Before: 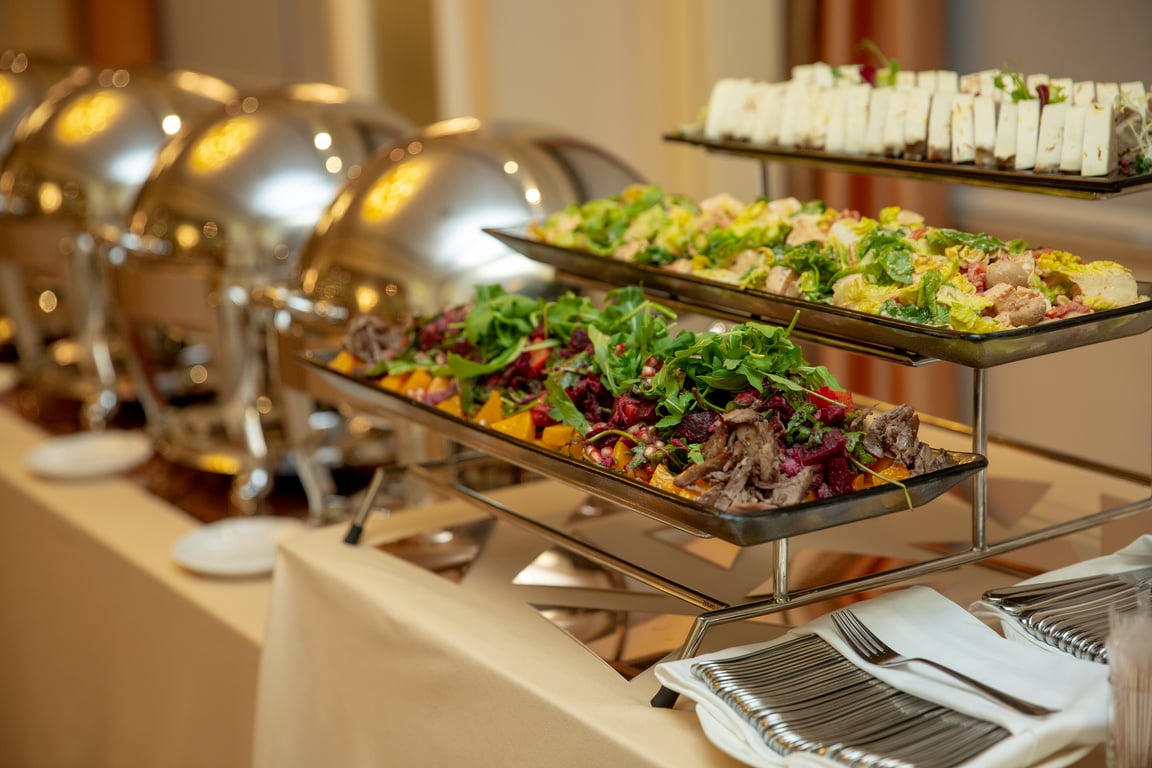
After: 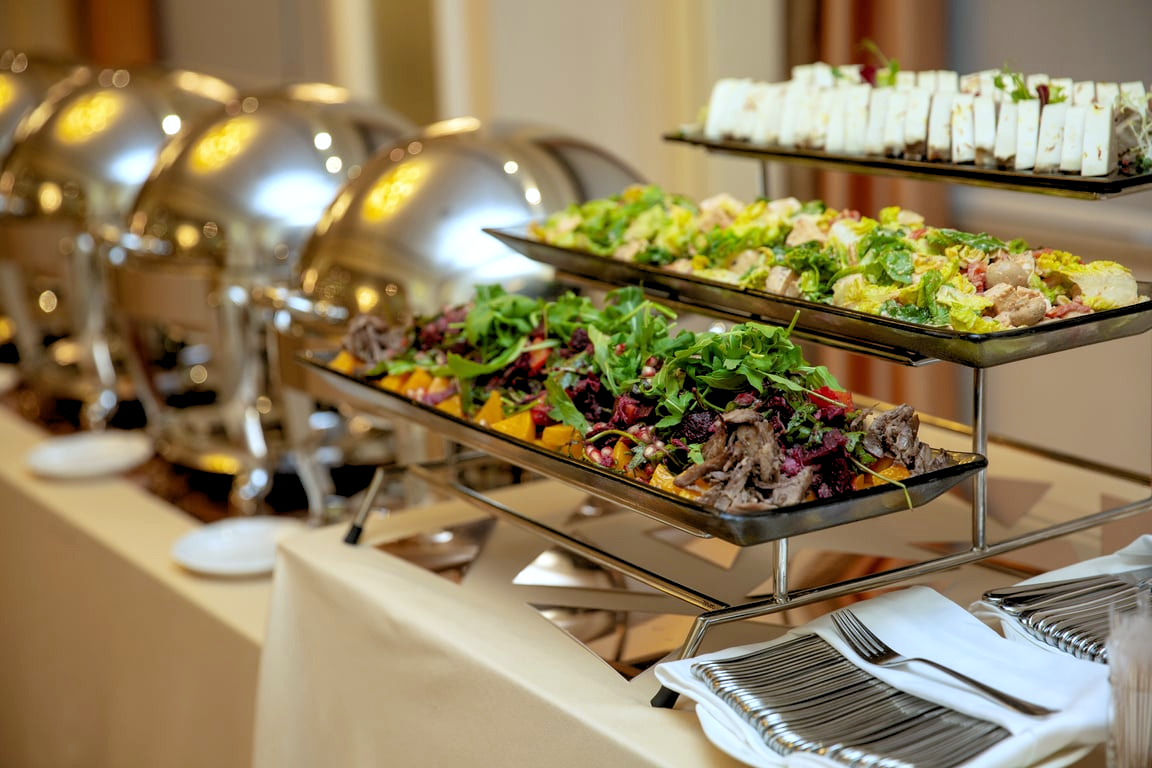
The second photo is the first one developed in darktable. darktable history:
white balance: red 0.926, green 1.003, blue 1.133
rgb levels: levels [[0.01, 0.419, 0.839], [0, 0.5, 1], [0, 0.5, 1]]
